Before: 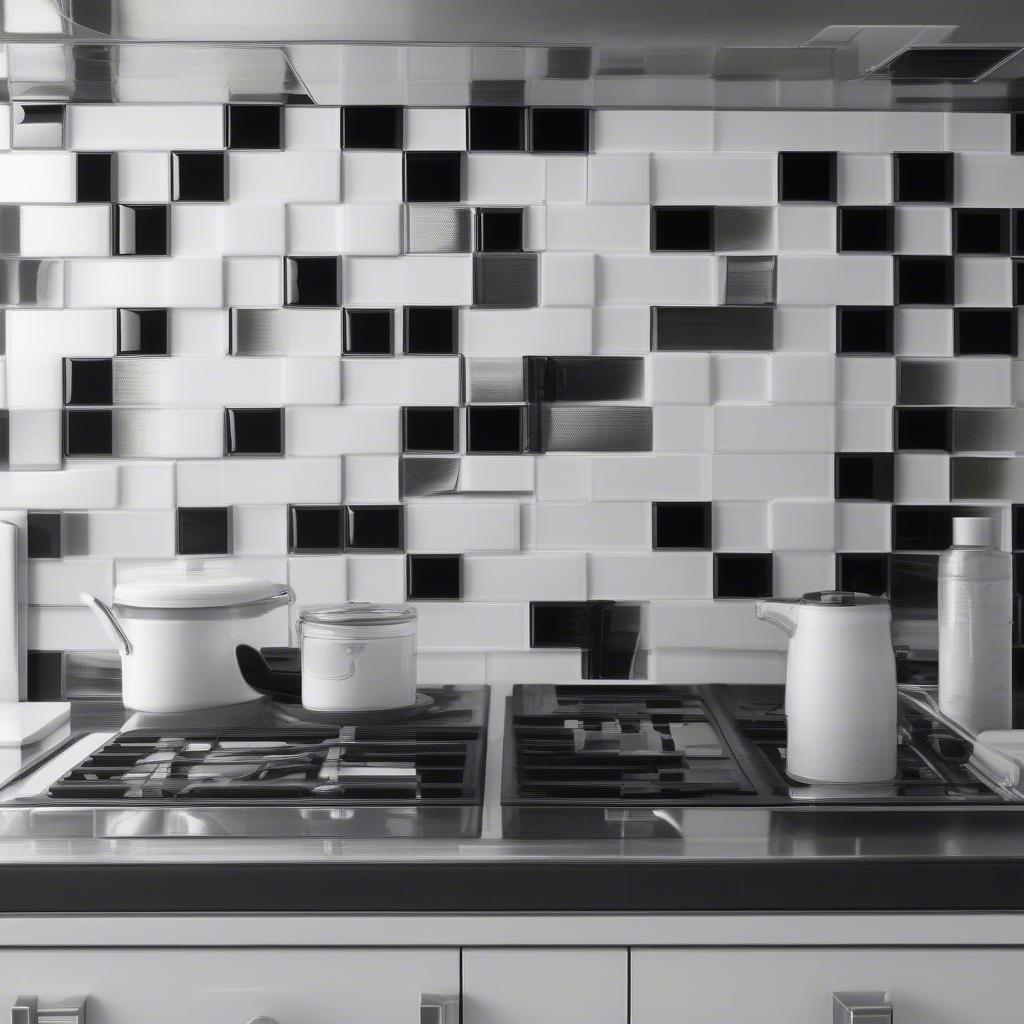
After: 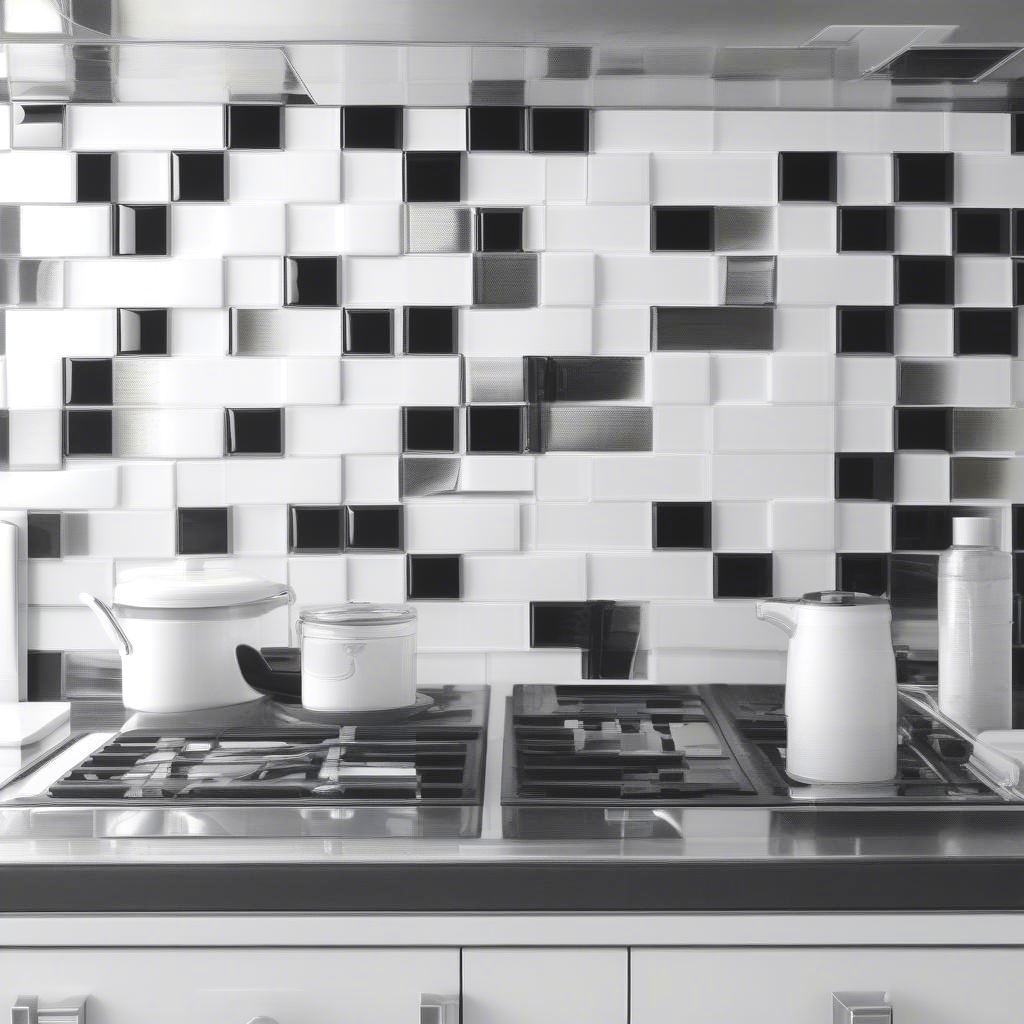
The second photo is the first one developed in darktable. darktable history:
exposure: black level correction -0.004, exposure 0.055 EV, compensate highlight preservation false
tone equalizer: -8 EV 0.978 EV, -7 EV 0.978 EV, -6 EV 1.01 EV, -5 EV 0.967 EV, -4 EV 1.03 EV, -3 EV 0.766 EV, -2 EV 0.521 EV, -1 EV 0.228 EV, edges refinement/feathering 500, mask exposure compensation -1.57 EV, preserve details no
